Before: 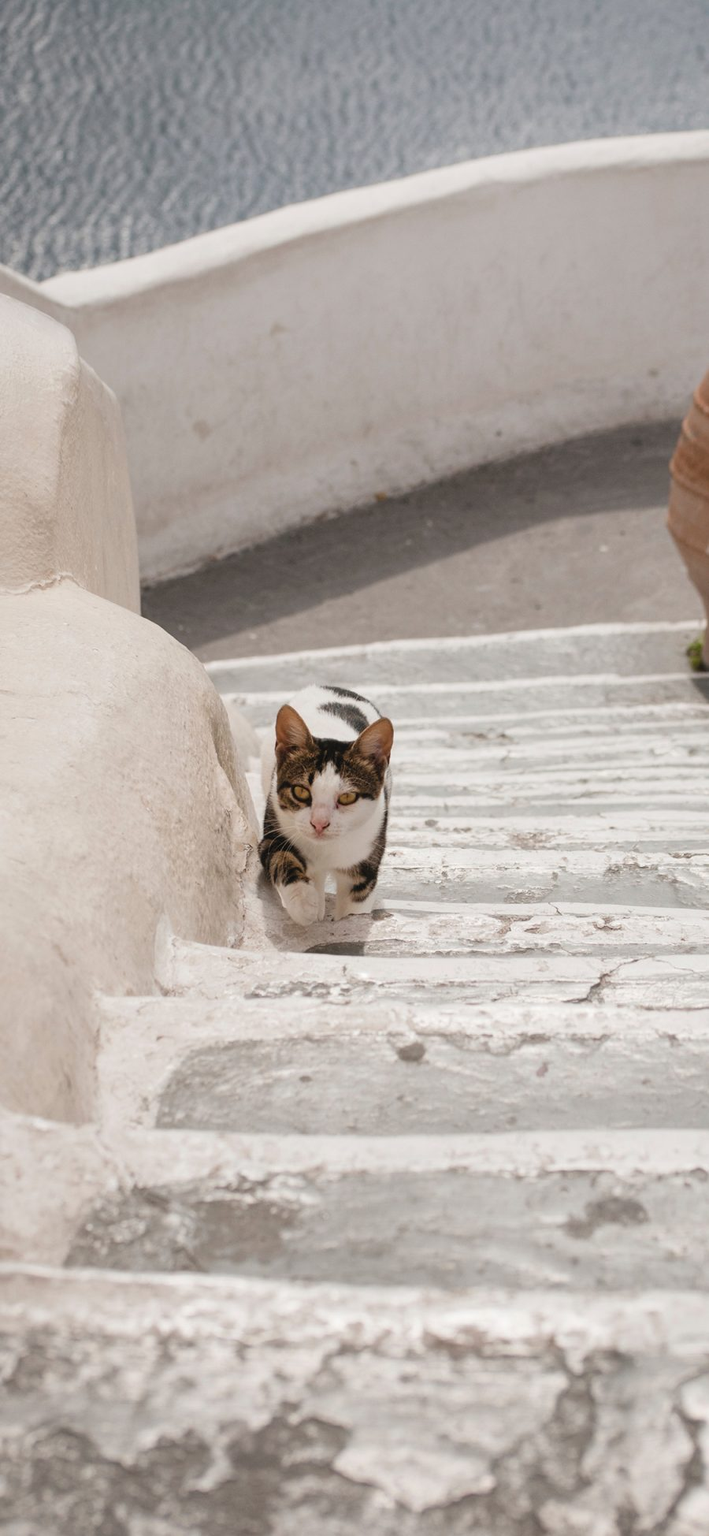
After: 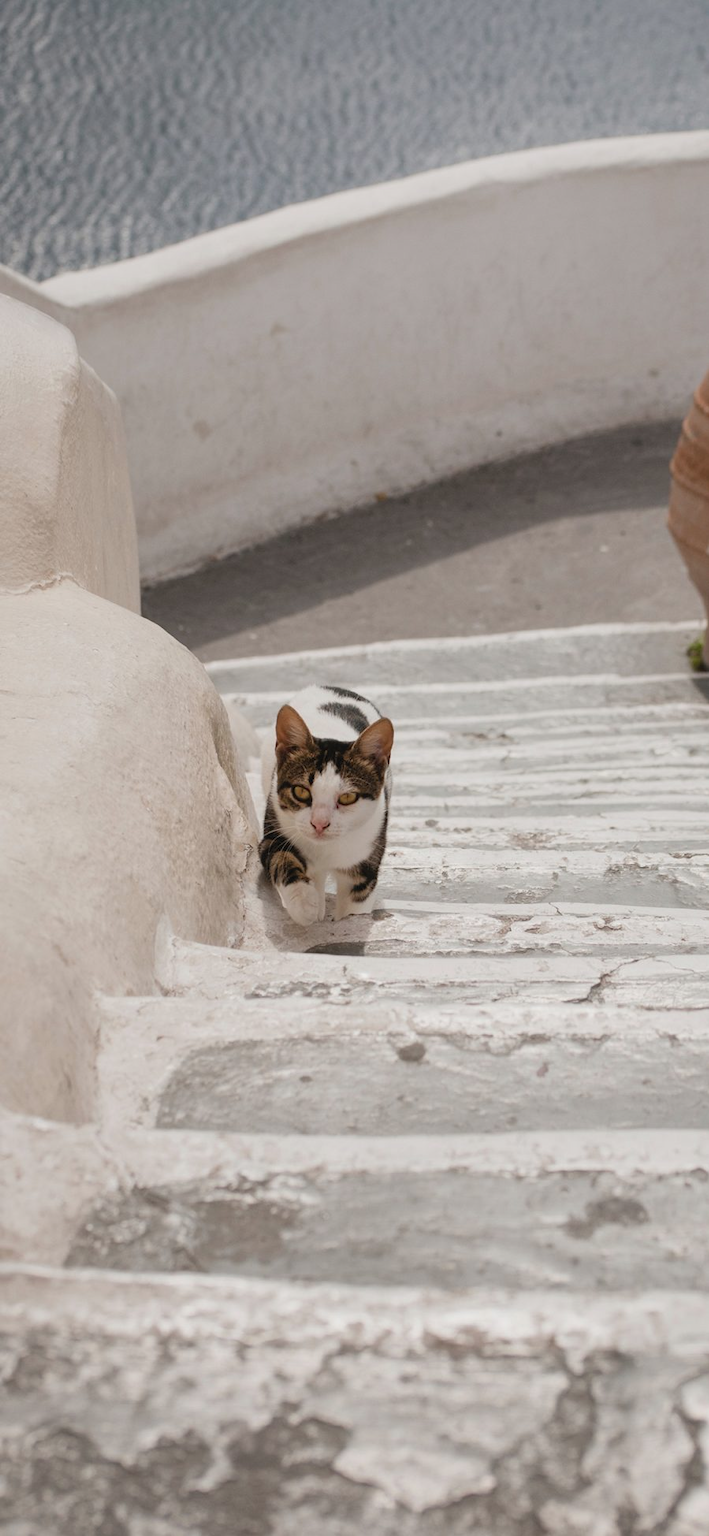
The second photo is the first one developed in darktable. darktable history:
exposure: exposure -0.216 EV, compensate highlight preservation false
